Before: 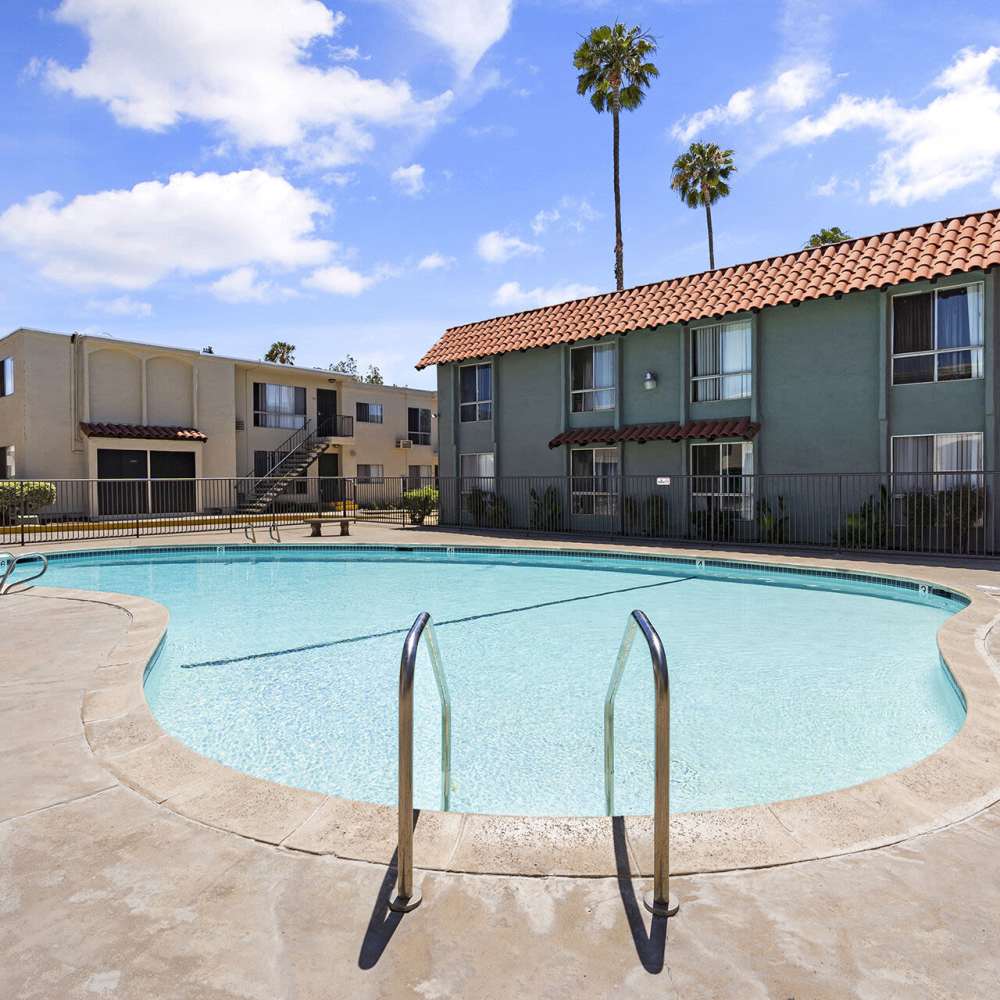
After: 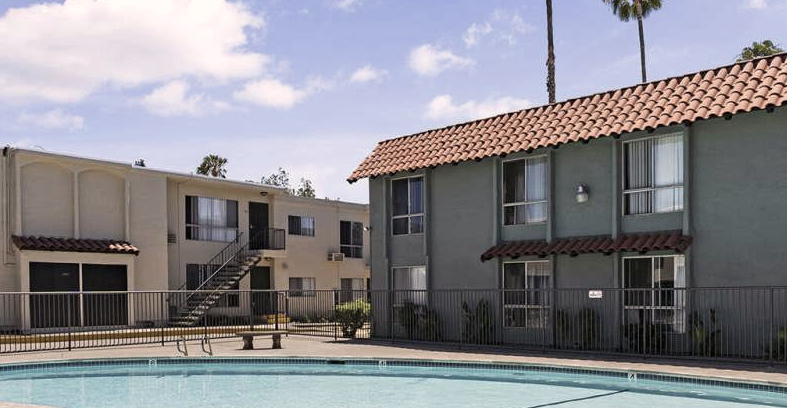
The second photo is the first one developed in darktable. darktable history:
crop: left 6.854%, top 18.793%, right 14.41%, bottom 40.359%
color correction: highlights a* 5.58, highlights b* 5.26, saturation 0.654
